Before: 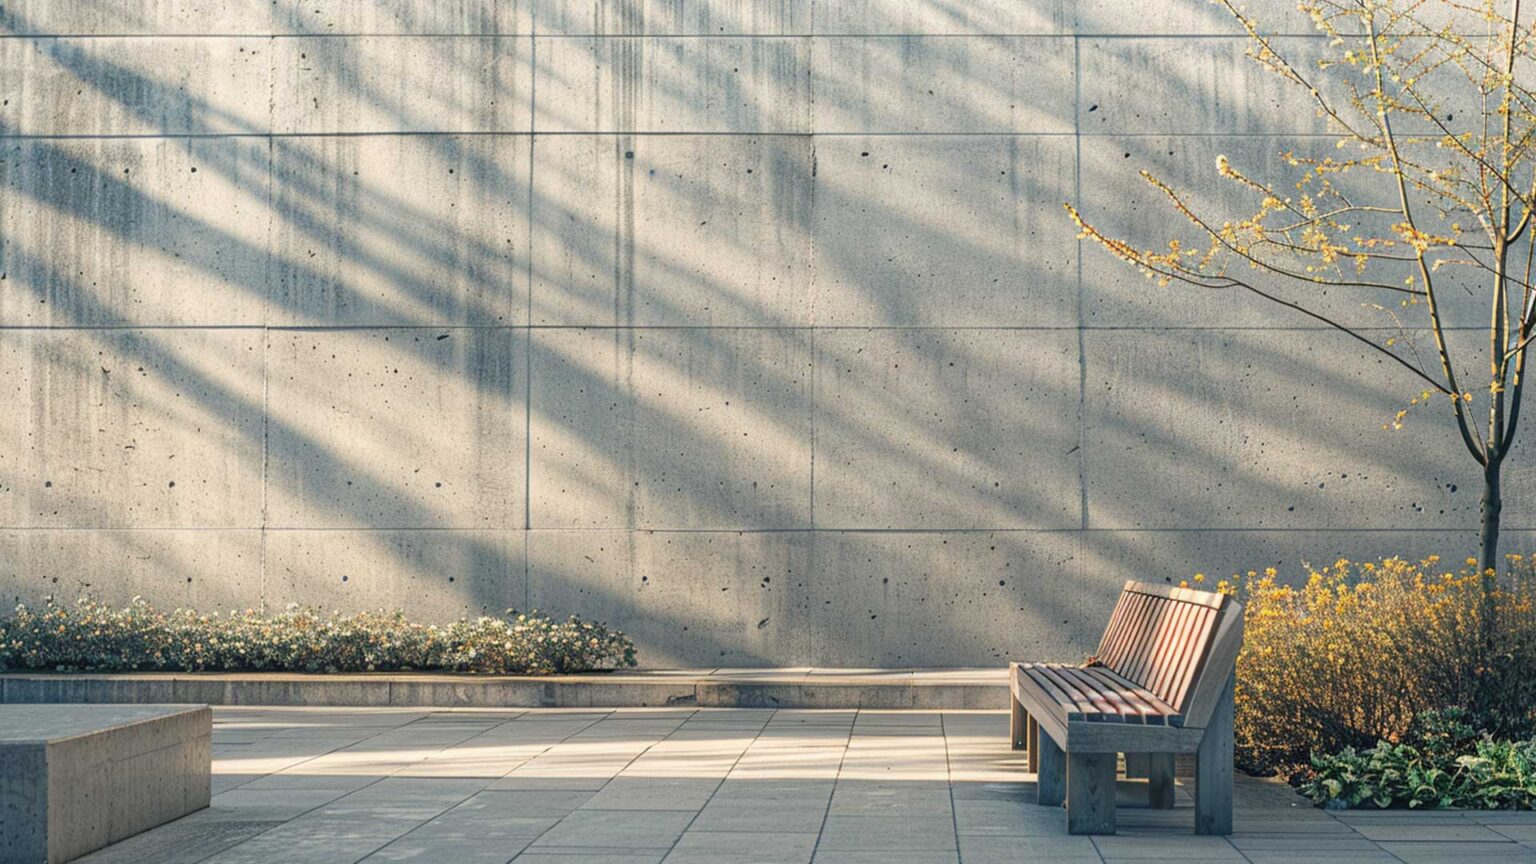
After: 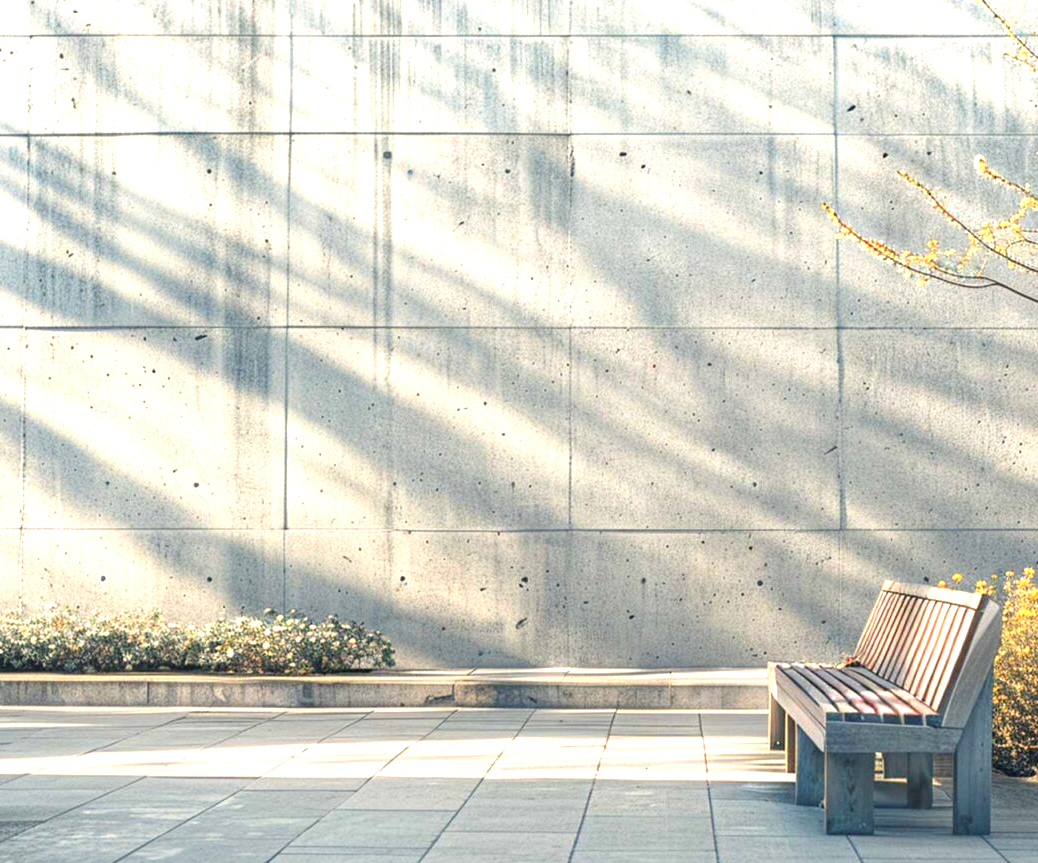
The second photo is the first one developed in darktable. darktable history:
crop and rotate: left 15.788%, right 16.626%
exposure: exposure 0.948 EV, compensate highlight preservation false
